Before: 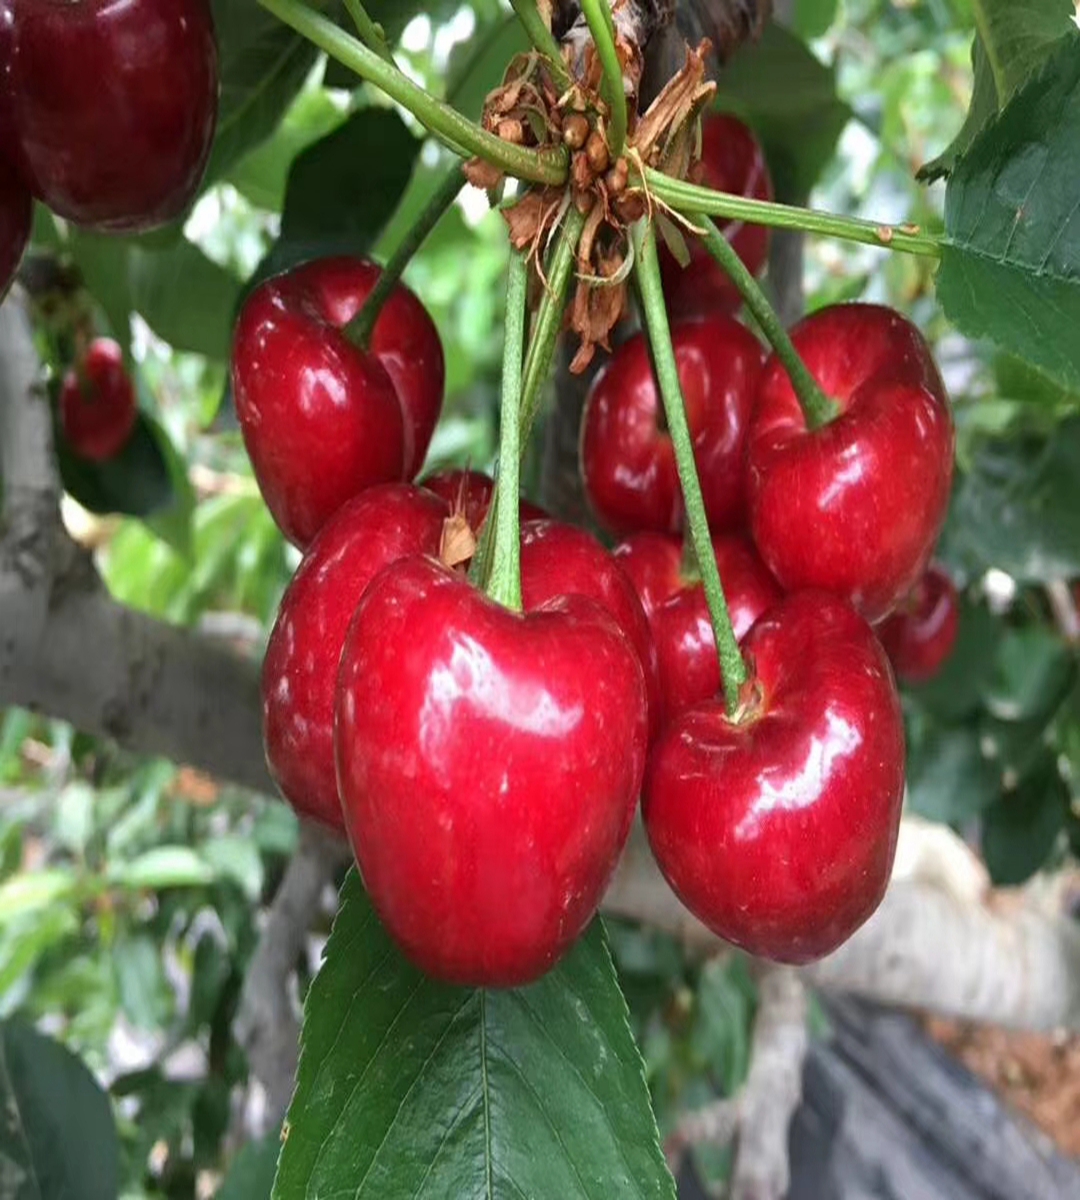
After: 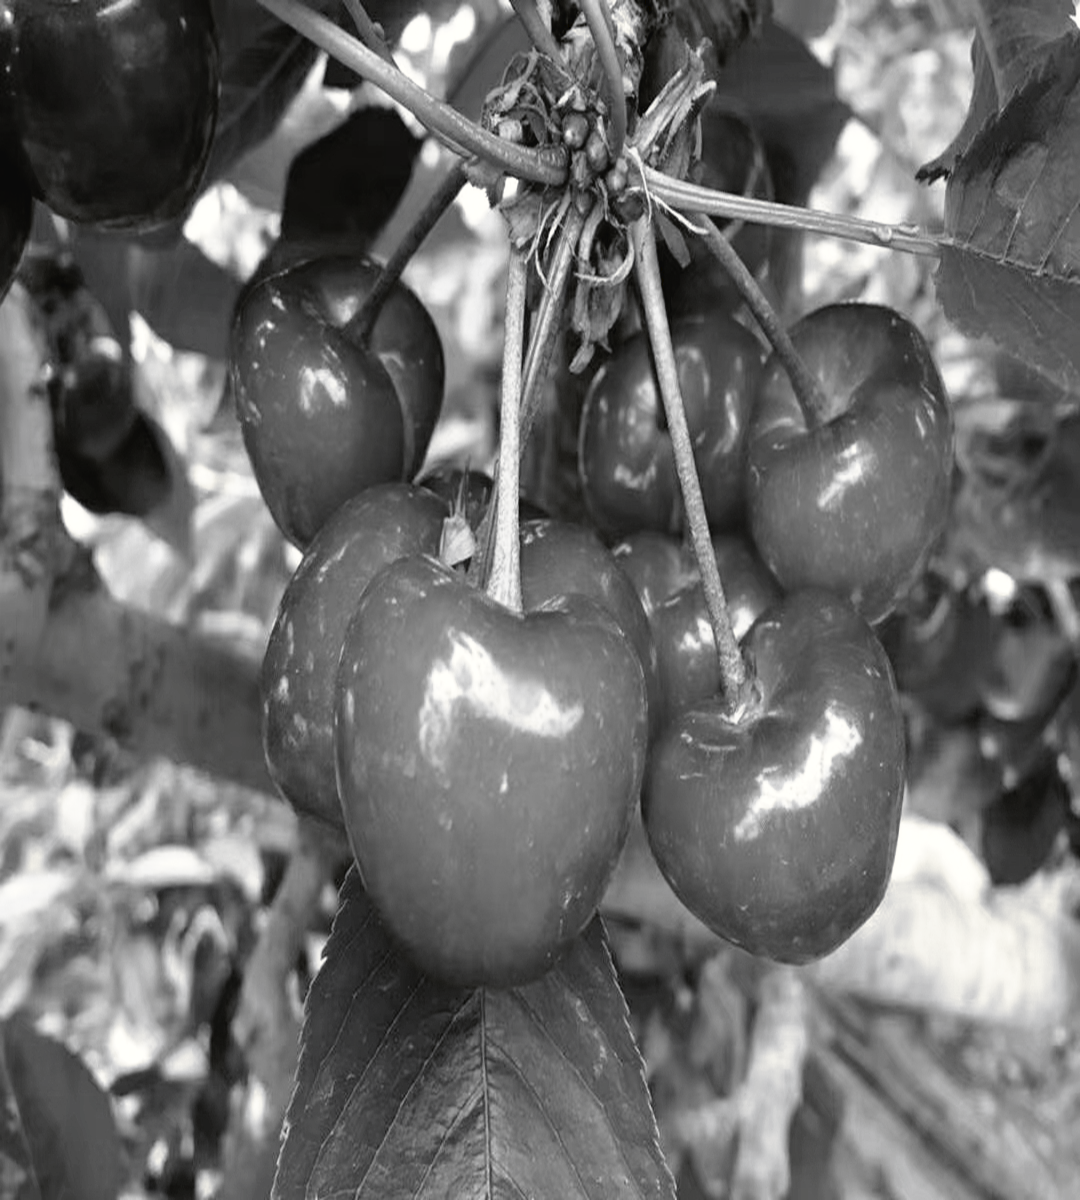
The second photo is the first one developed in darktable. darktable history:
tone curve: curves: ch0 [(0, 0) (0.003, 0.022) (0.011, 0.025) (0.025, 0.025) (0.044, 0.029) (0.069, 0.042) (0.1, 0.068) (0.136, 0.118) (0.177, 0.176) (0.224, 0.233) (0.277, 0.299) (0.335, 0.371) (0.399, 0.448) (0.468, 0.526) (0.543, 0.605) (0.623, 0.684) (0.709, 0.775) (0.801, 0.869) (0.898, 0.957) (1, 1)], preserve colors none
color look up table: target L [93.05, 82.05, 74.91, 80.24, 72.94, 74.05, 49.9, 53.39, 38.52, 31.74, 23.22, 12.74, 2.742, 200.64, 98.62, 82.76, 82.76, 74.42, 70.23, 64.36, 55.54, 48.84, 48.04, 52.41, 34.03, 32.03, 22.92, 88.82, 86.34, 77.34, 85.63, 61.7, 72.21, 65.99, 80.97, 73.68, 51.22, 33.18, 45.36, 32.75, 5.88, 87.41, 87.05, 83.12, 80.6, 69.61, 63.6, 44, 42.1], target a [-0.1, 0, 0.001, 0, 0, 0, 0.001, -0.001, 0.001, 0.001, 0, 0, -0.23, 0, -0.655, 0, 0, 0, 0.001, 0 ×5, 0.001, 0.001, 0, -0.001, 0 ×5, 0.001, 0 ×4, 0.001, 0, 0, -0.001, 0 ×6, 0.001], target b [1.234, 0.001, -0.006, 0.001, 0.001, 0.001, -0.004, 0.01, -0.003, -0.003, -0.003, -0.001, 2.838, 0, 8.42, 0.001, 0.001, 0.001, -0.005, 0.001, 0.001, -0.004, 0.001, 0.001, -0.003, -0.003, -0.003, 0.002, 0.001 ×5, -0.005, 0.001, 0.001, 0.002, 0.001, -0.004, 0.001, -0.001, 0.002, 0.001 ×6, -0.003], num patches 49
